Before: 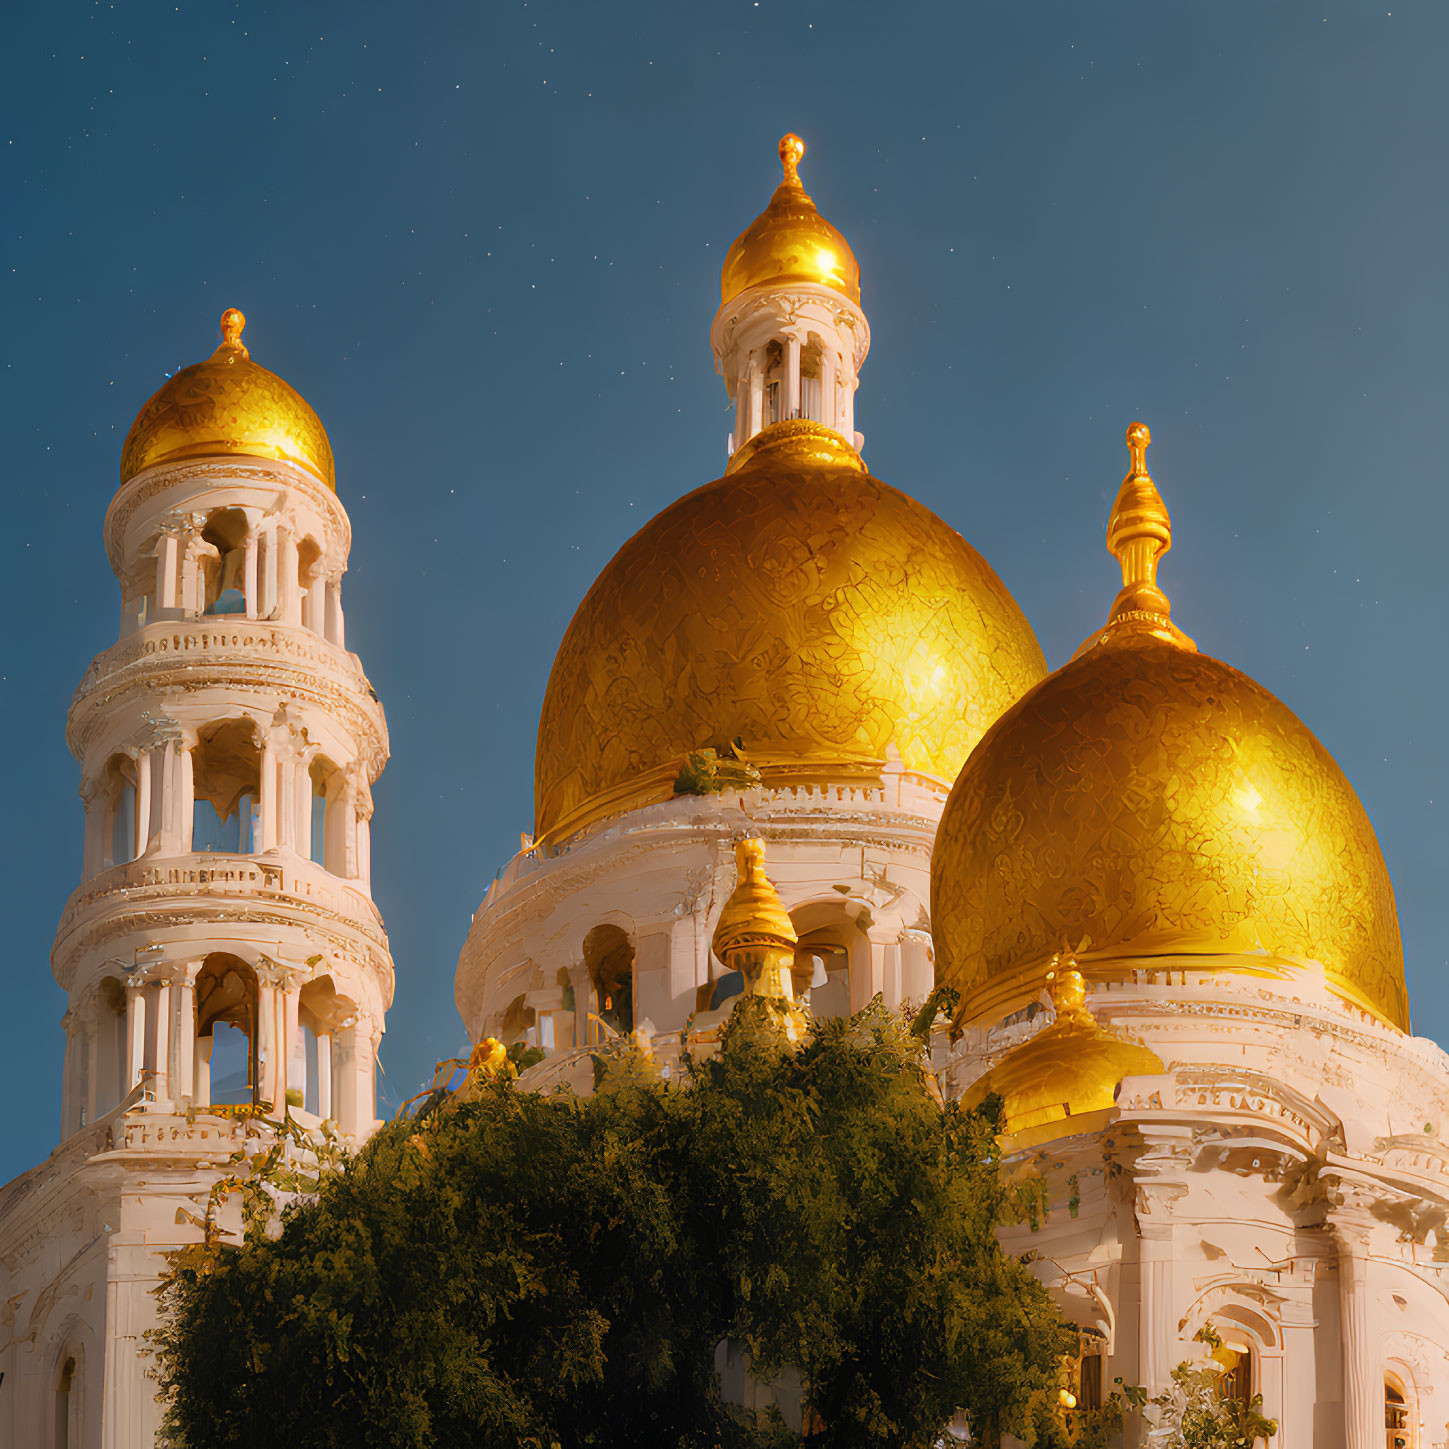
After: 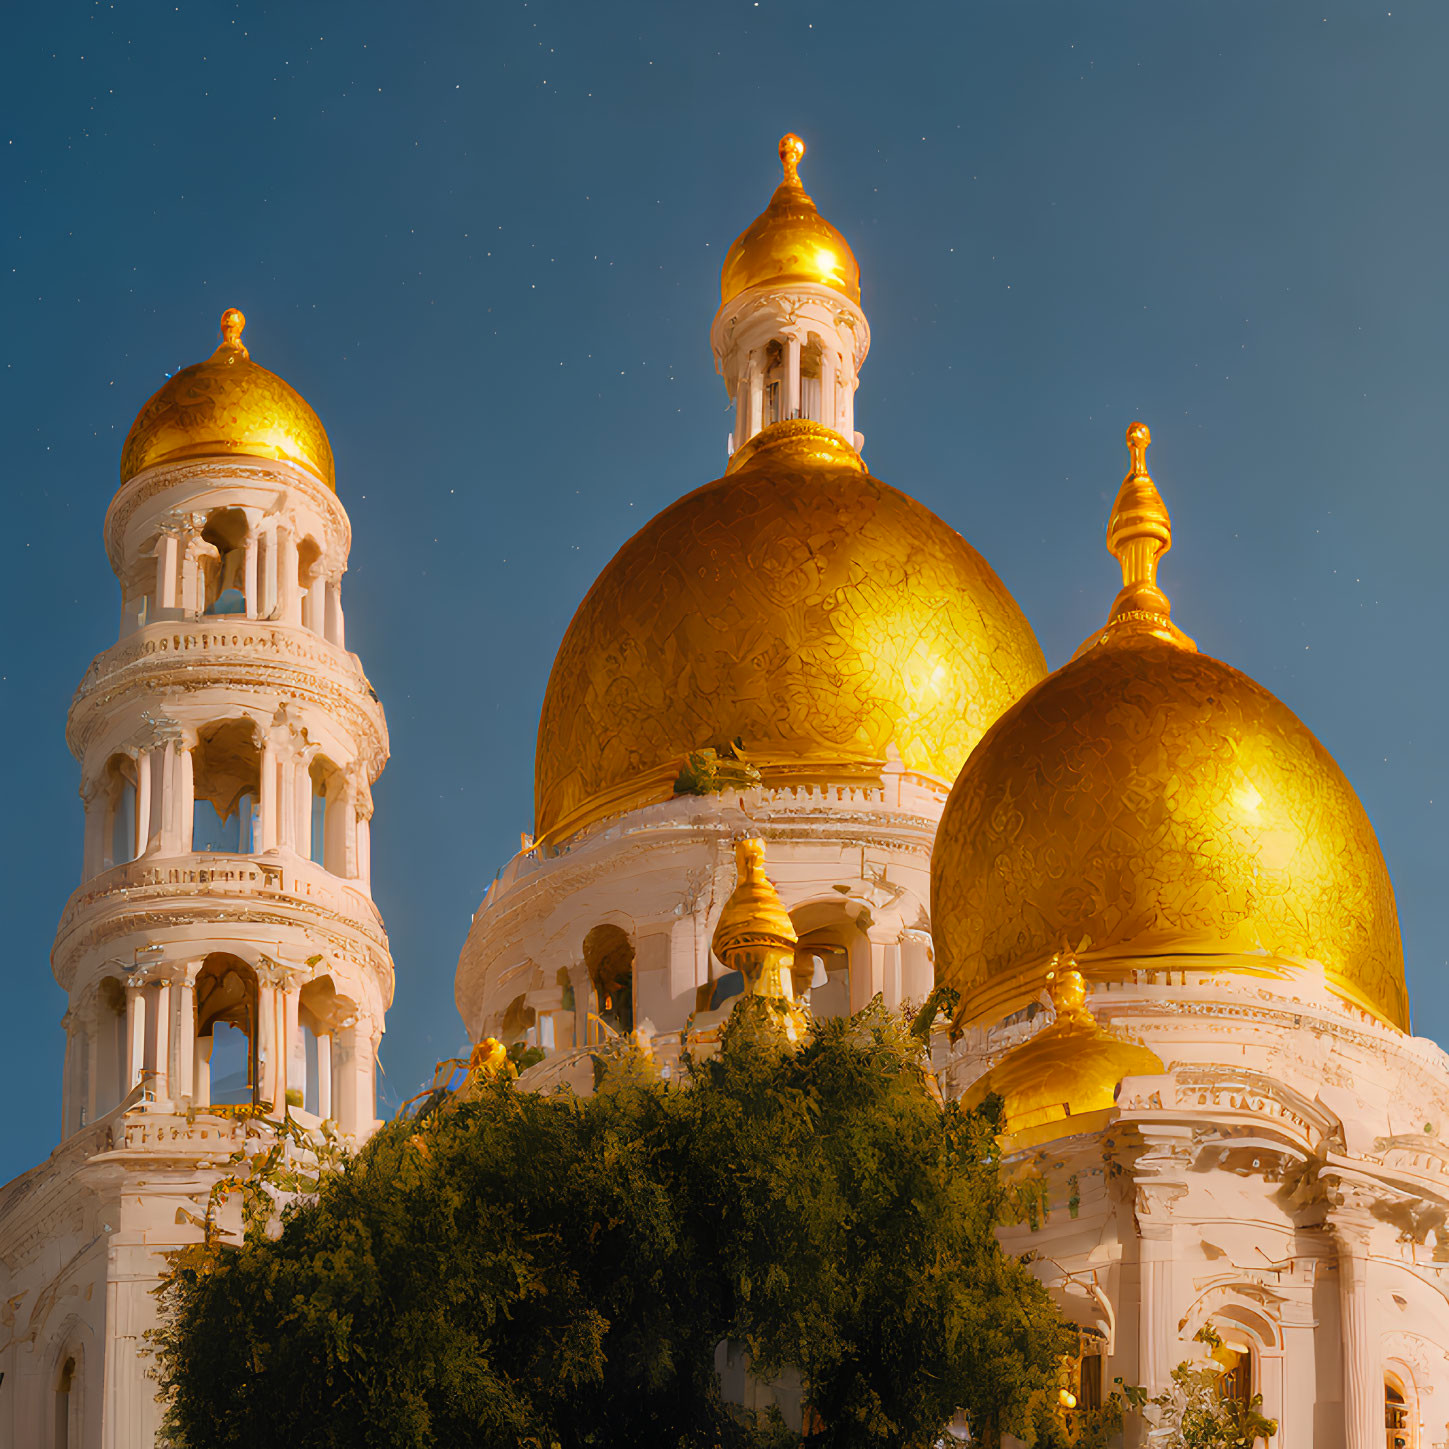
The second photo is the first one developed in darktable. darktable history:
color correction: highlights b* 0.02, saturation 1.07
